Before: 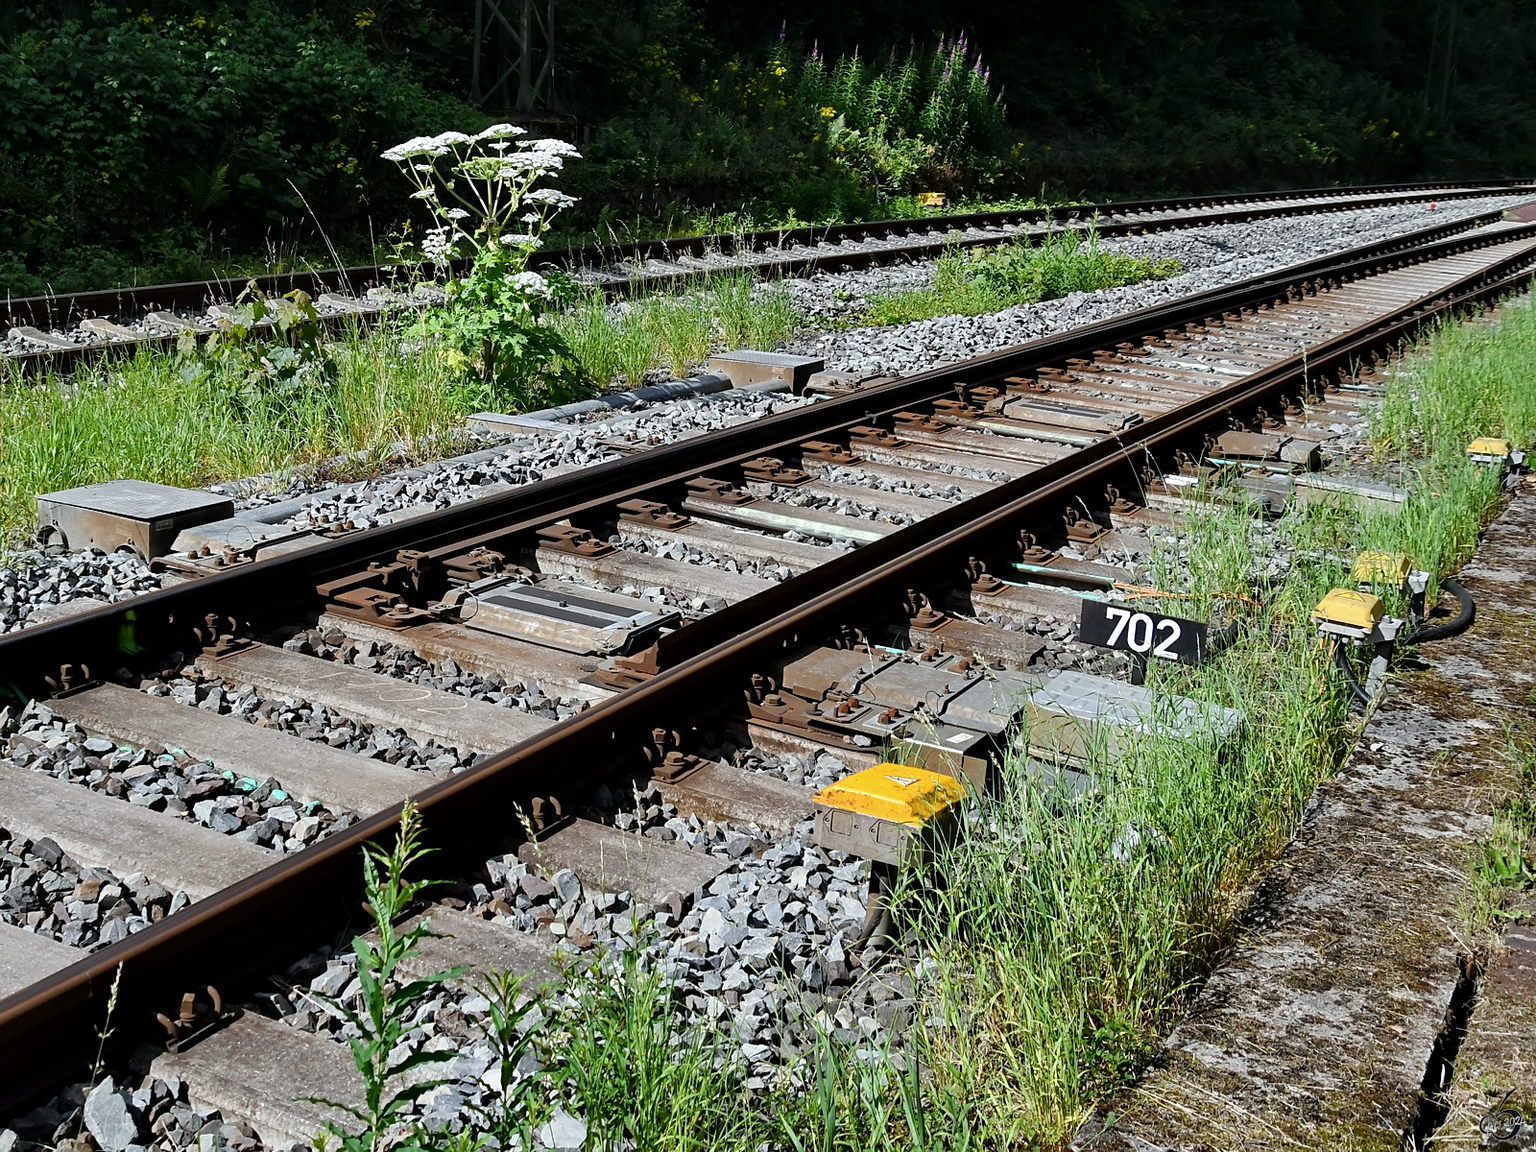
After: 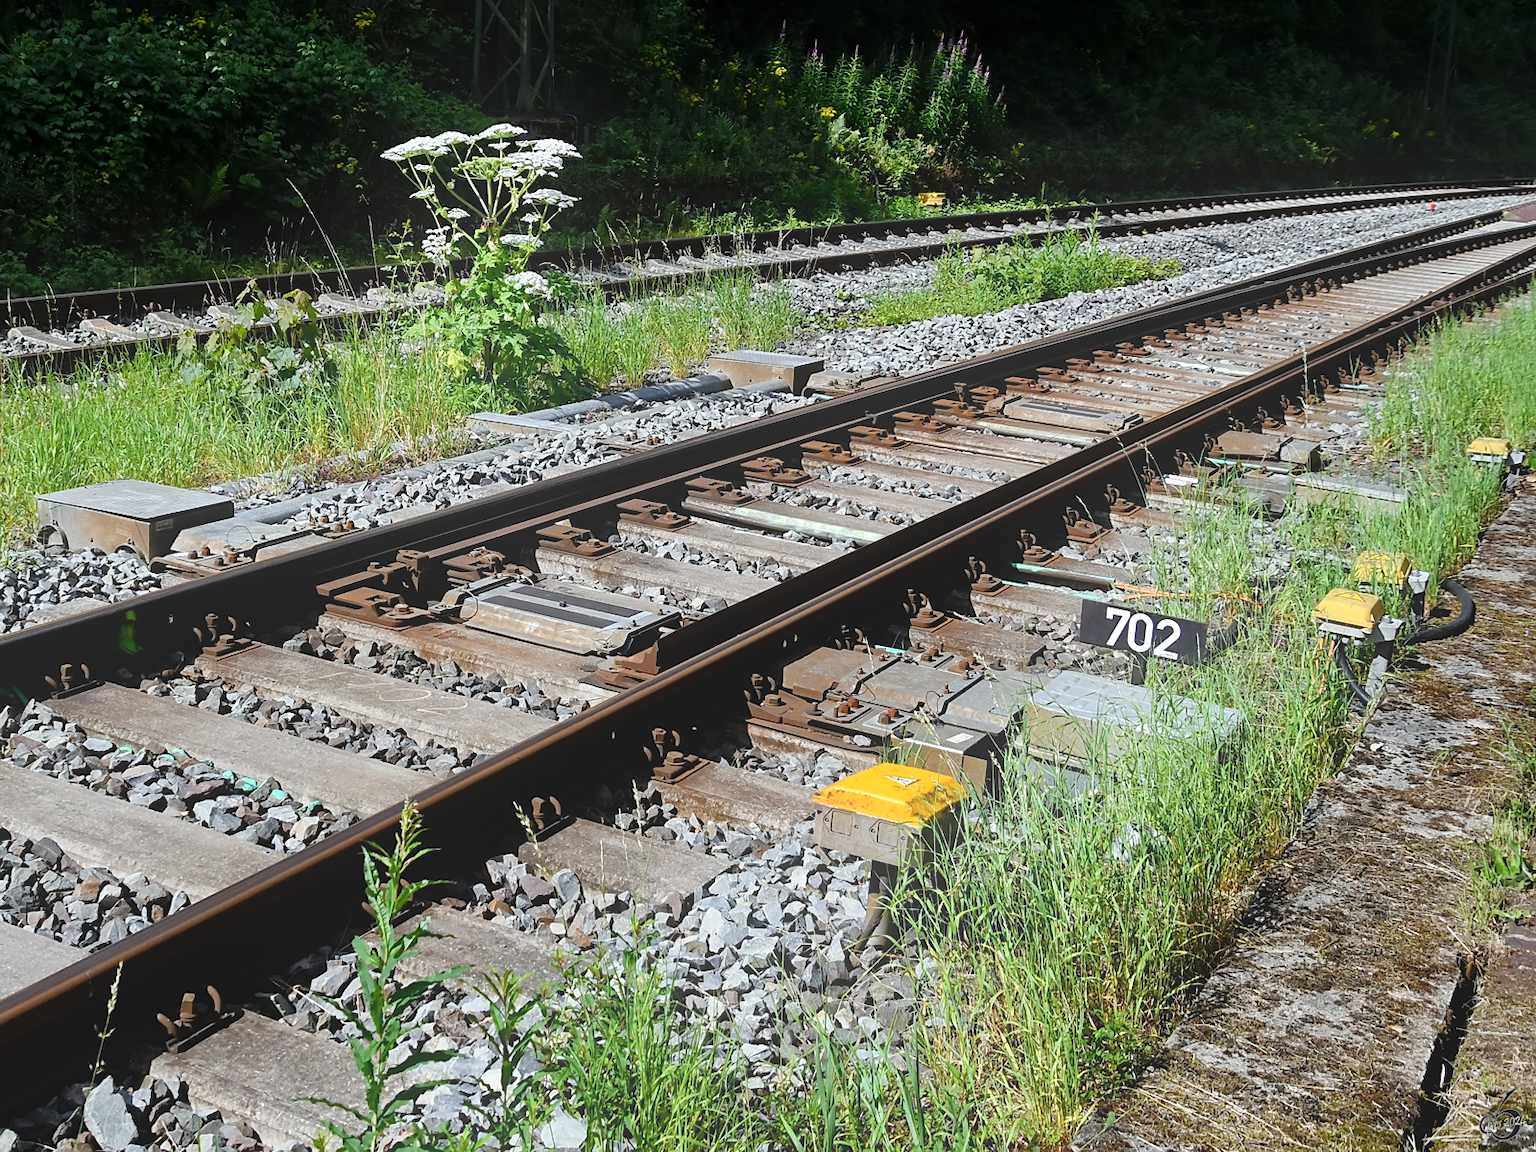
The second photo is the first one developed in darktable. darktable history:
bloom: on, module defaults
